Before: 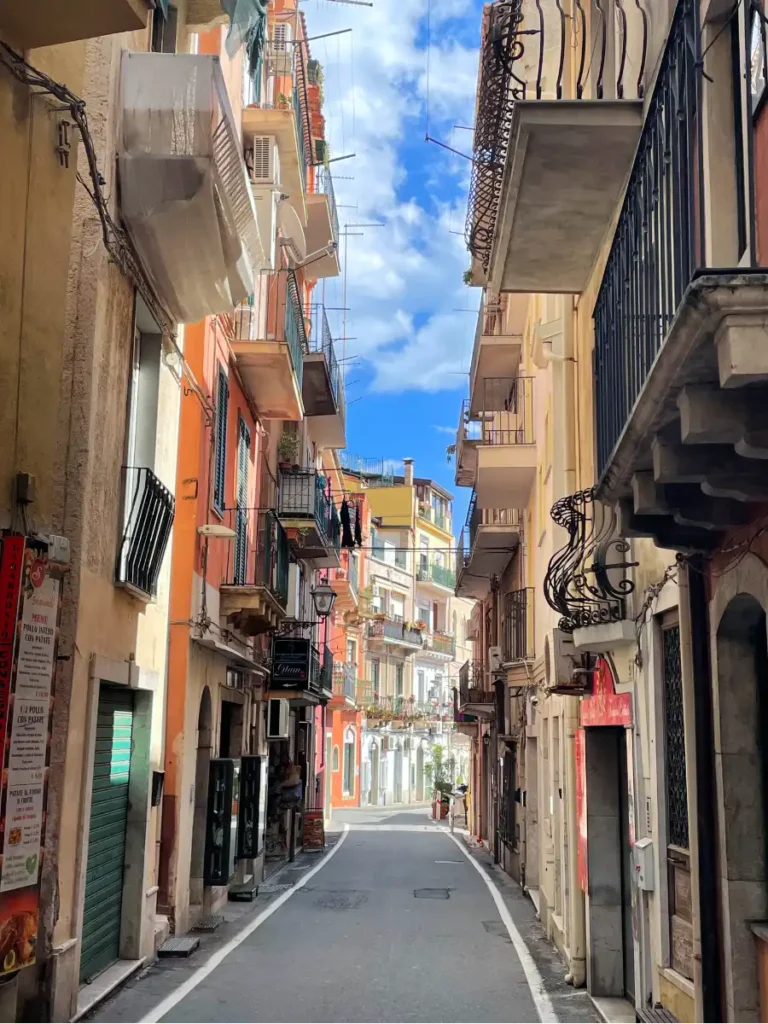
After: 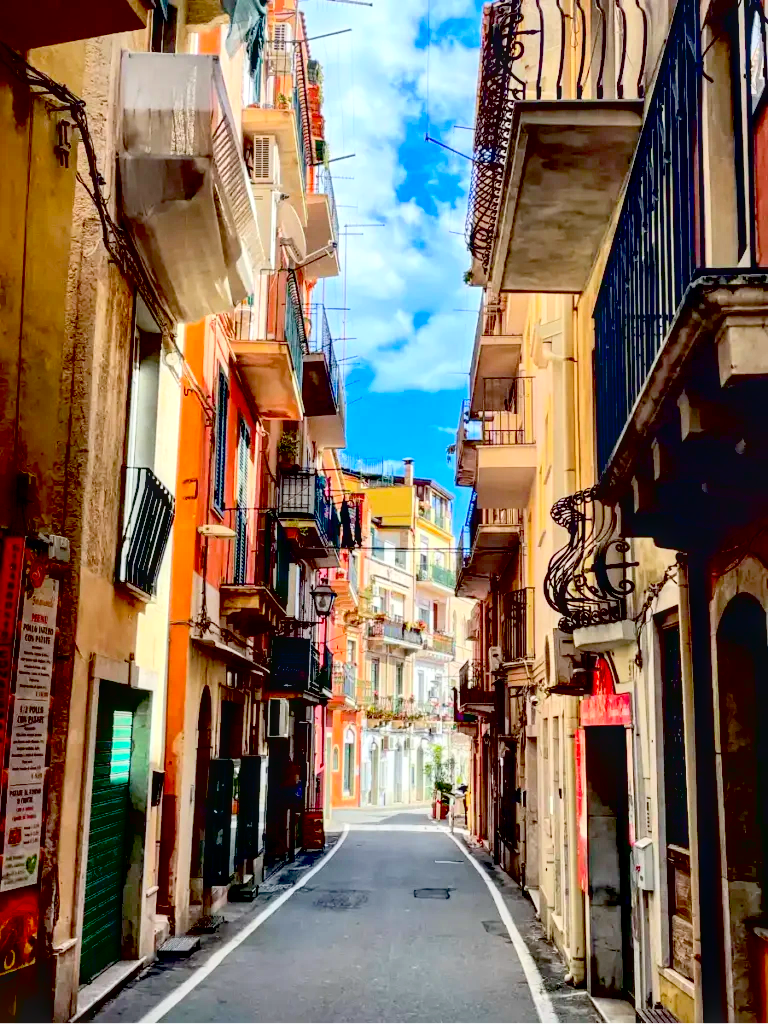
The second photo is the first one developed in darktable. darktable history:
contrast brightness saturation: contrast 0.24, brightness 0.26, saturation 0.39
local contrast: detail 130%
exposure: black level correction 0.056, compensate highlight preservation false
